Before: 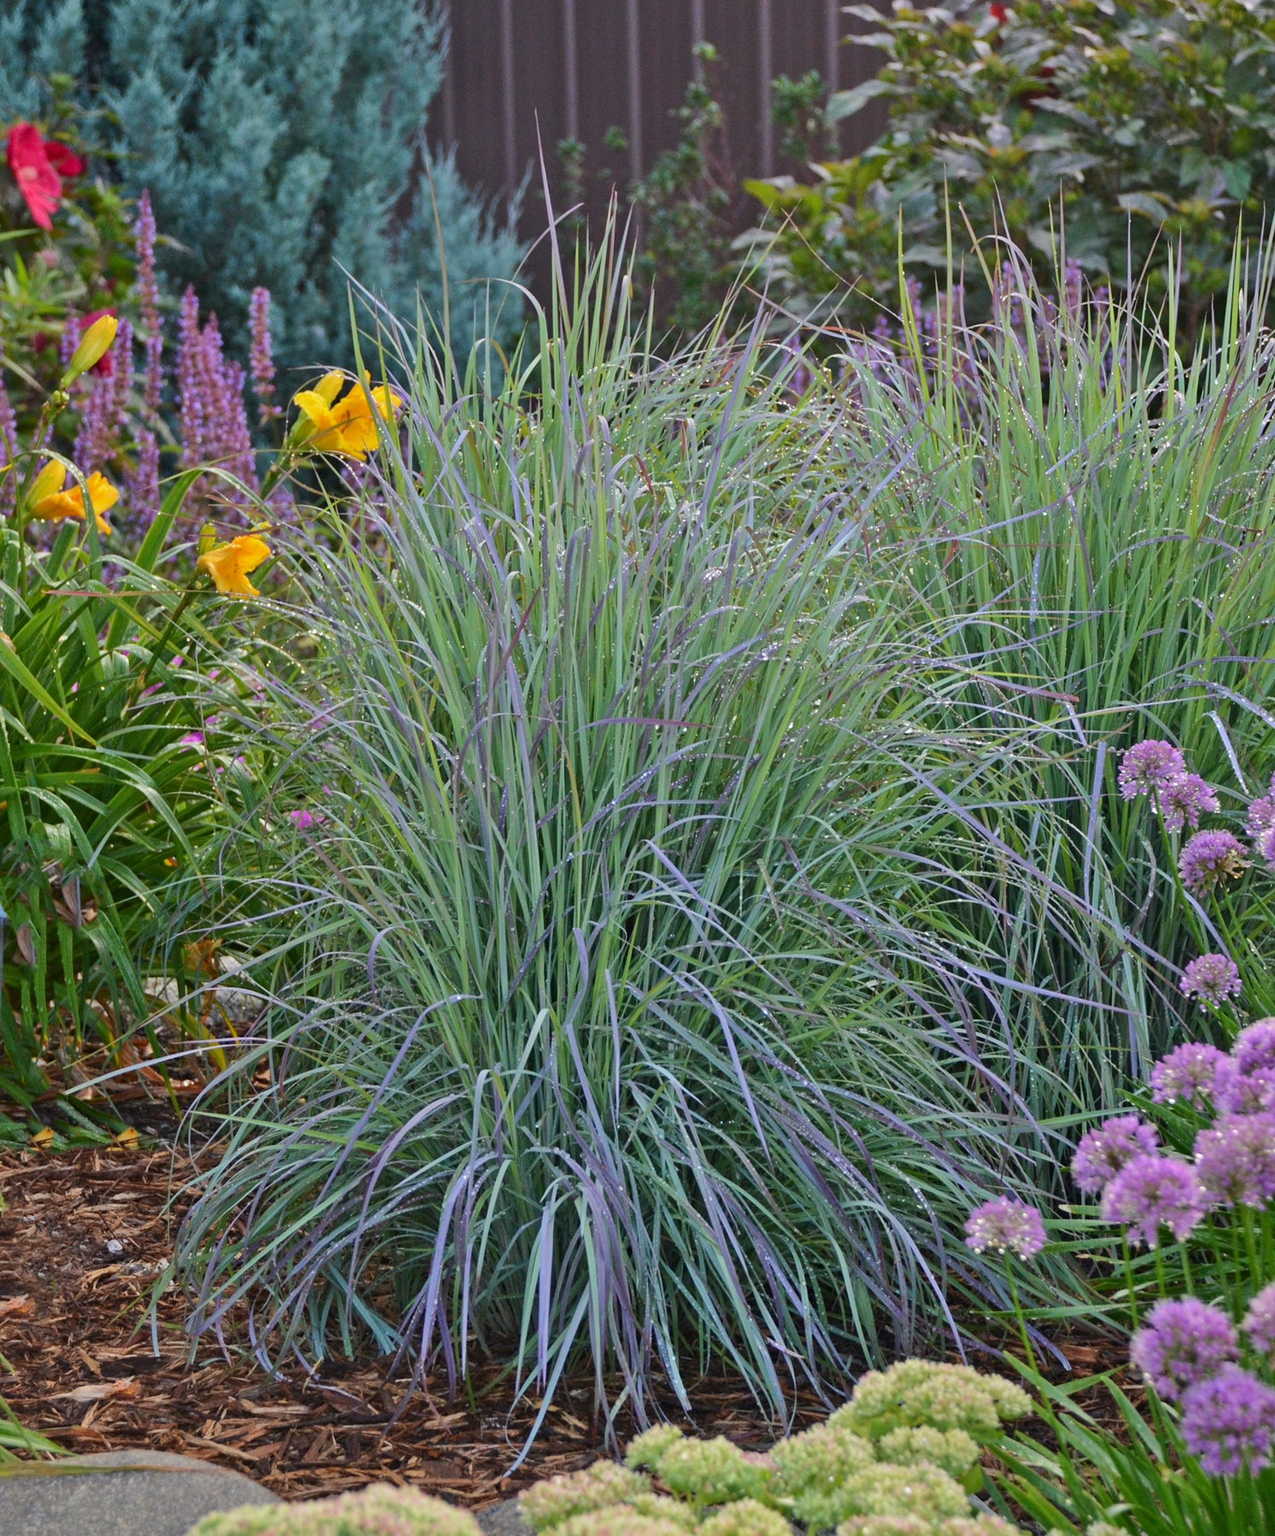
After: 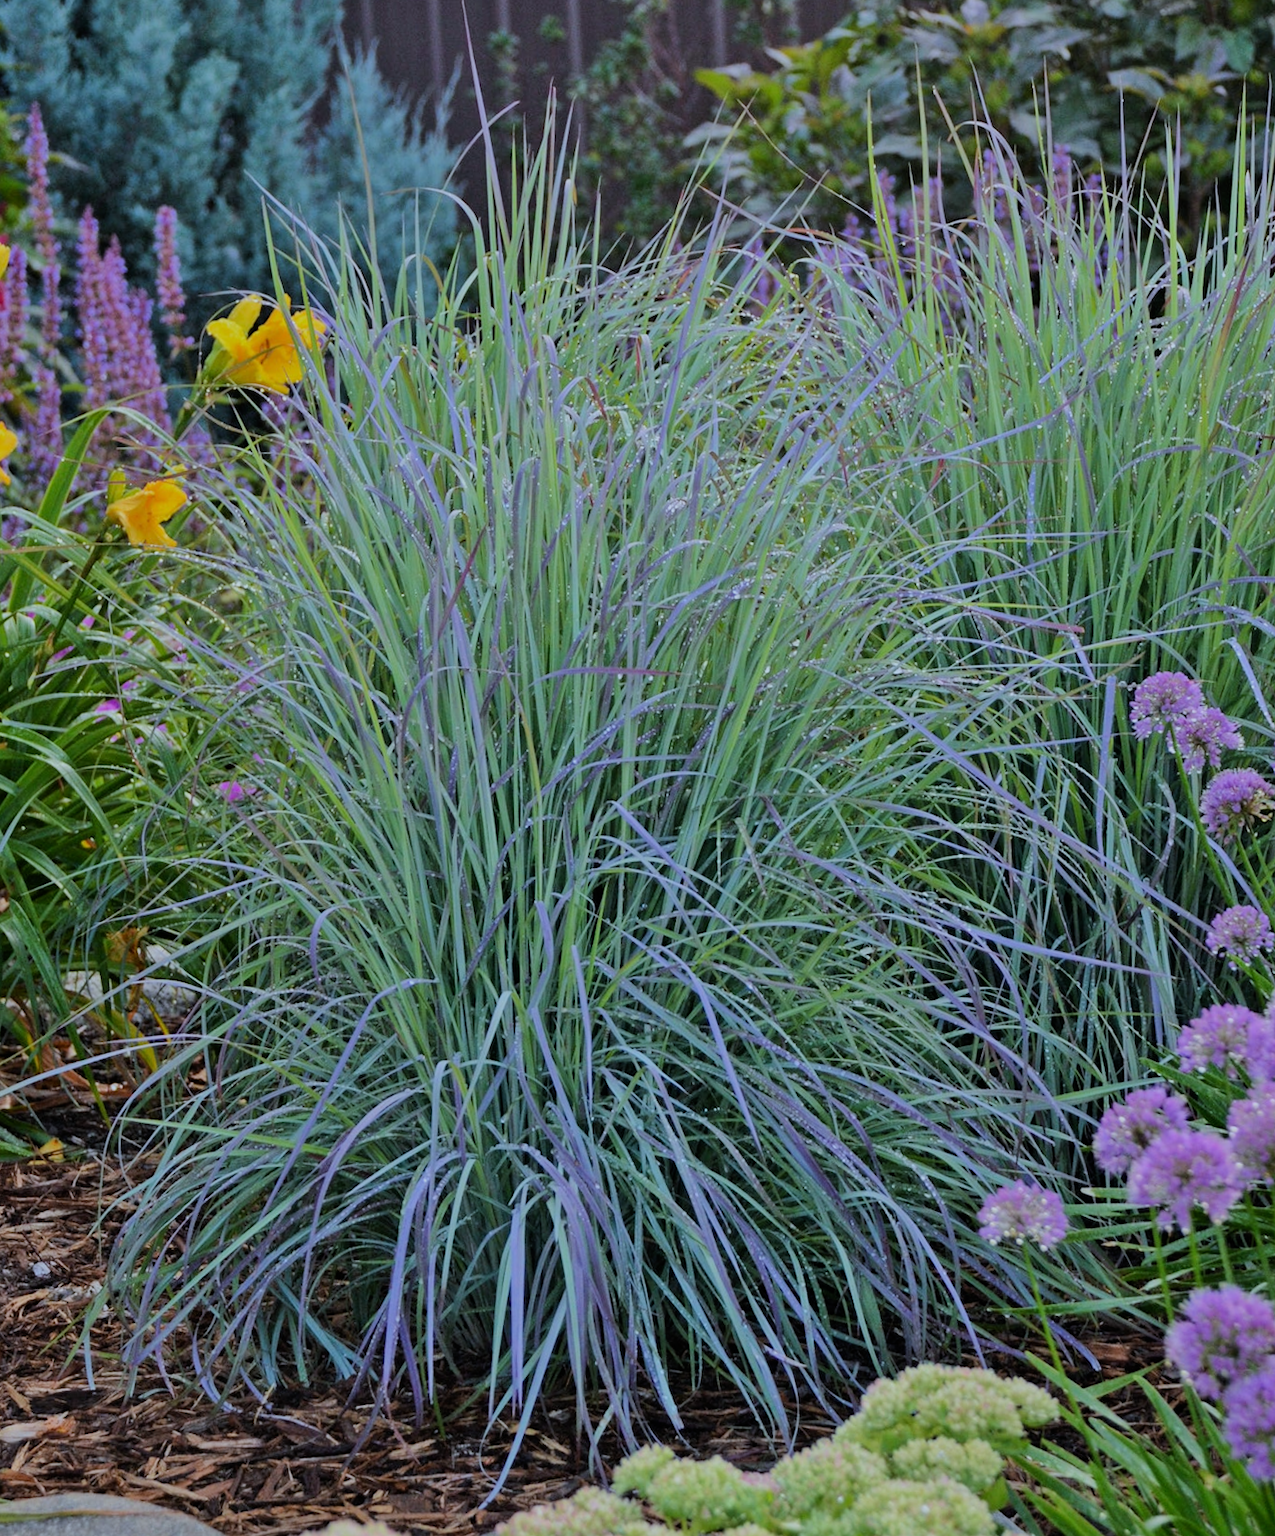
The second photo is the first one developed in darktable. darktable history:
filmic rgb: black relative exposure -7.15 EV, white relative exposure 5.36 EV, hardness 3.02, color science v6 (2022)
white balance: red 0.924, blue 1.095
crop and rotate: angle 1.96°, left 5.673%, top 5.673%
